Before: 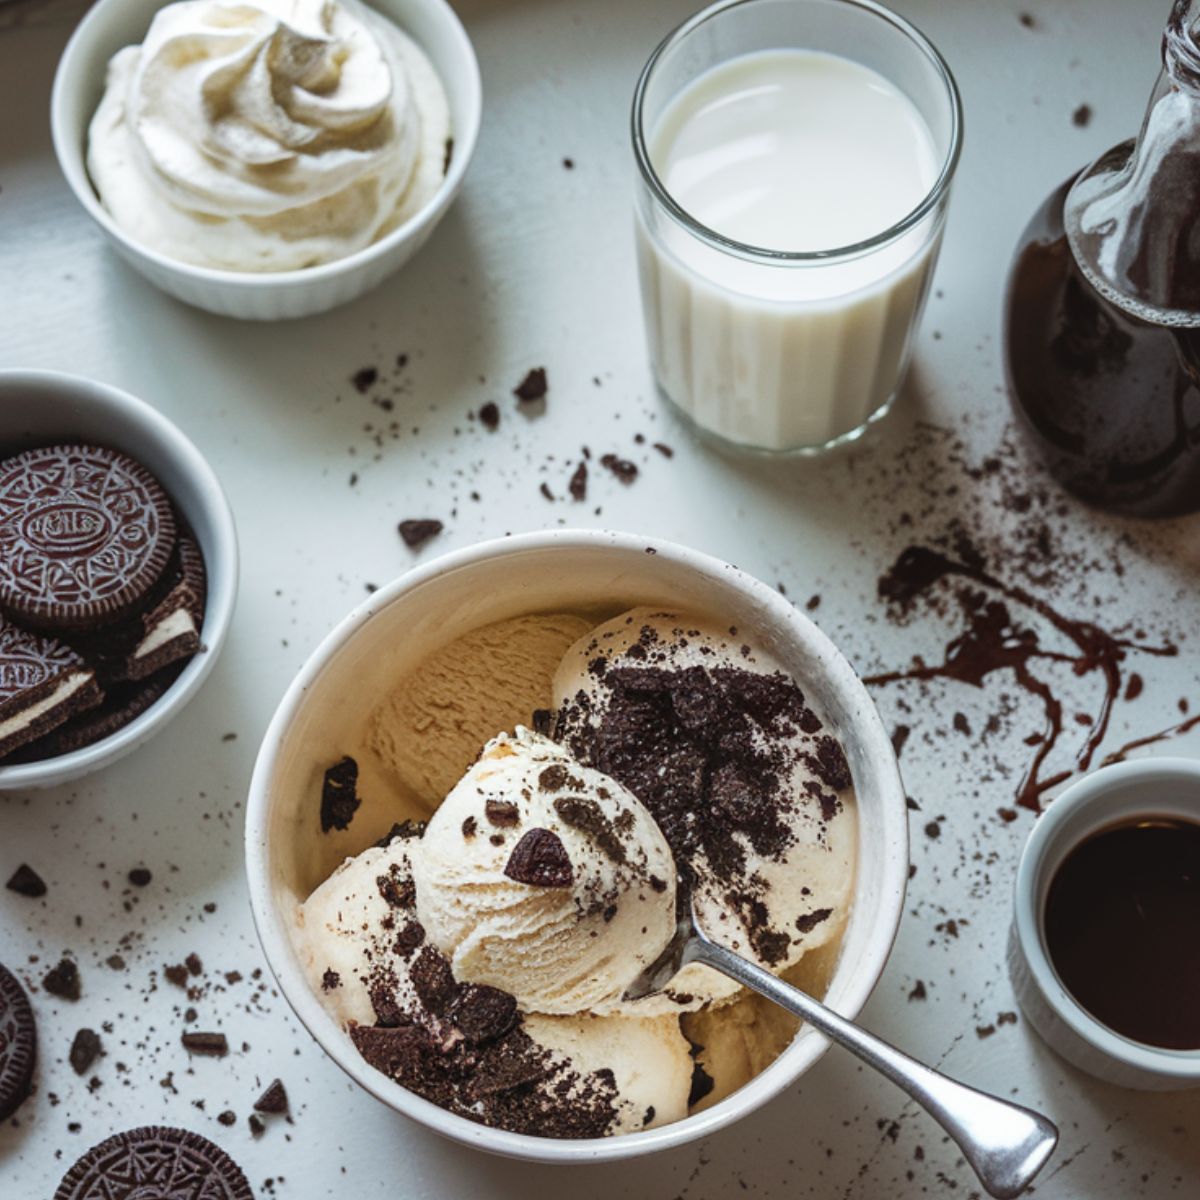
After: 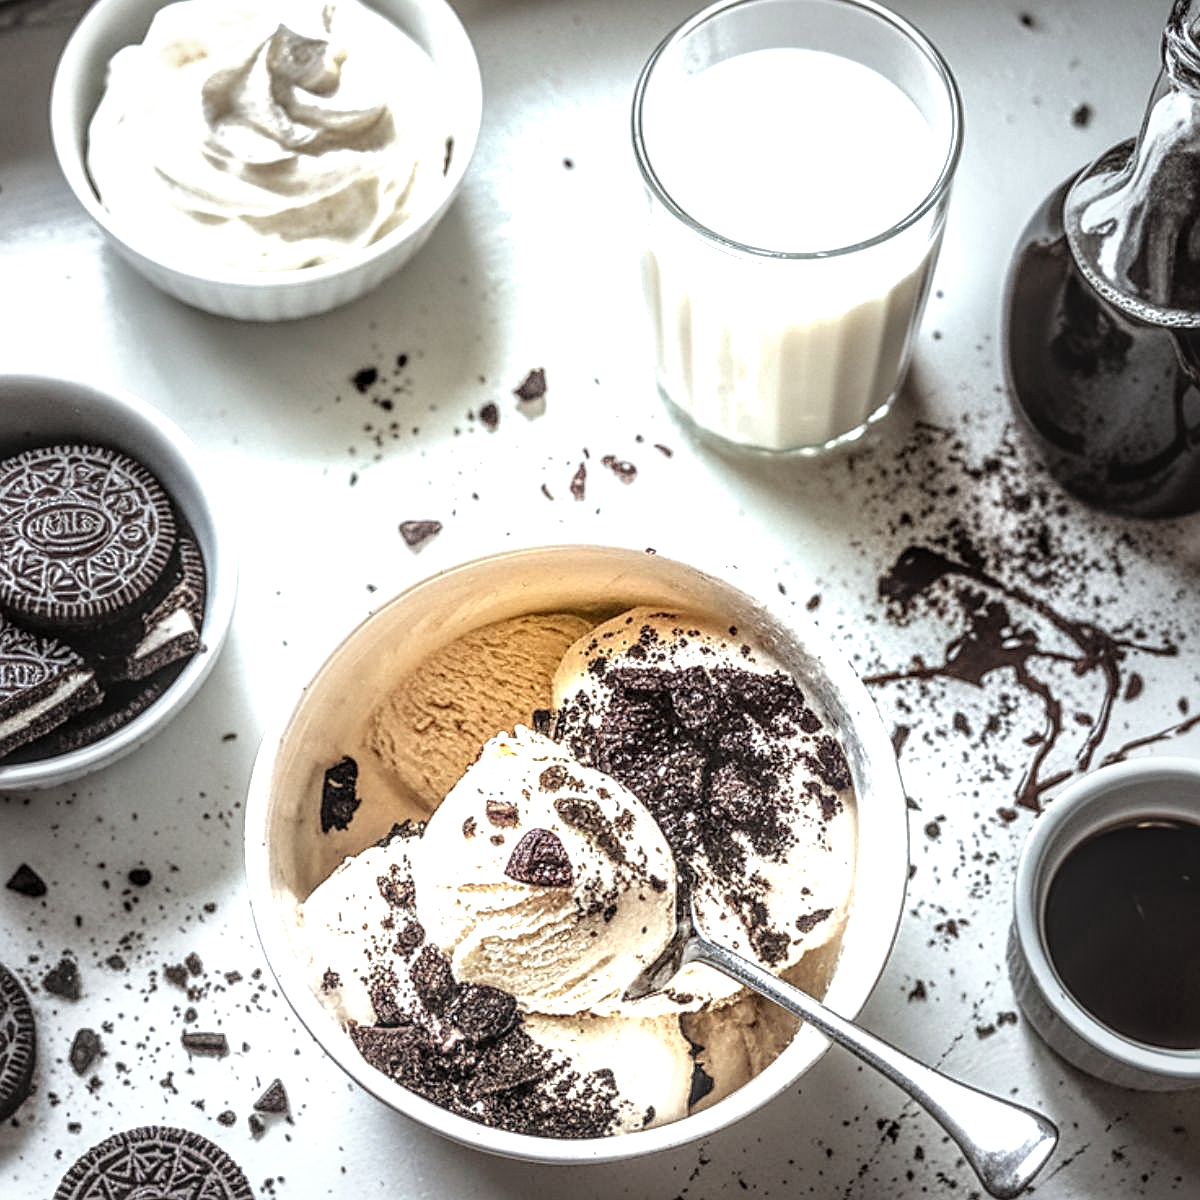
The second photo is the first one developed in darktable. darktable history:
contrast equalizer: octaves 7, y [[0.531, 0.548, 0.559, 0.557, 0.544, 0.527], [0.5 ×6], [0.5 ×6], [0 ×6], [0 ×6]], mix 0.159
vignetting: fall-off start 16.01%, fall-off radius 100.42%, width/height ratio 0.713, unbound false
sharpen: on, module defaults
levels: mode automatic, levels [0.026, 0.507, 0.987]
local contrast: highlights 3%, shadows 5%, detail 182%
exposure: black level correction 0, exposure 0.695 EV, compensate exposure bias true, compensate highlight preservation false
tone equalizer: -8 EV -0.715 EV, -7 EV -0.716 EV, -6 EV -0.581 EV, -5 EV -0.4 EV, -3 EV 0.405 EV, -2 EV 0.6 EV, -1 EV 0.674 EV, +0 EV 0.768 EV, luminance estimator HSV value / RGB max
shadows and highlights: radius 95.91, shadows -15.27, white point adjustment 0.172, highlights 30.91, compress 48.51%, soften with gaussian
